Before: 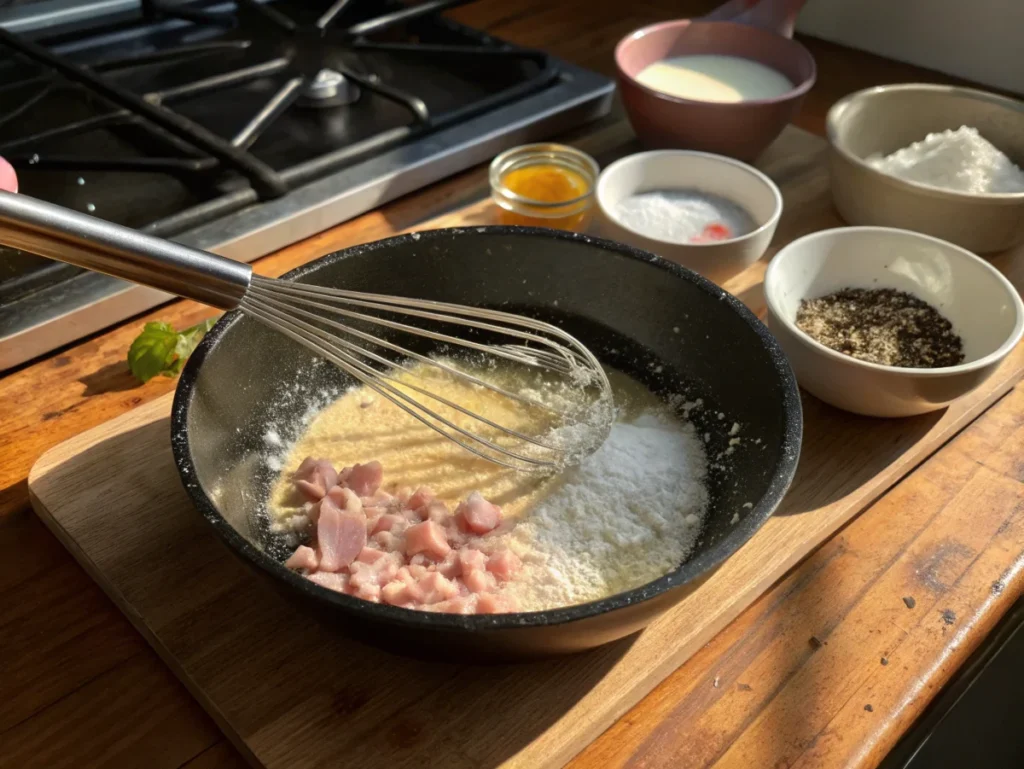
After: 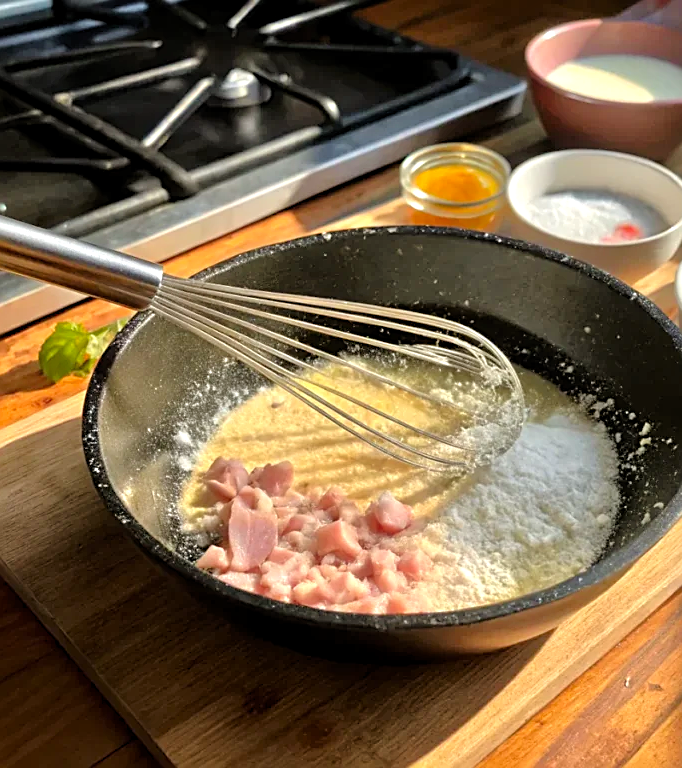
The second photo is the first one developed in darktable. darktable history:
crop and rotate: left 8.786%, right 24.548%
contrast brightness saturation: saturation 0.13
tone equalizer: -7 EV 0.15 EV, -6 EV 0.6 EV, -5 EV 1.15 EV, -4 EV 1.33 EV, -3 EV 1.15 EV, -2 EV 0.6 EV, -1 EV 0.15 EV, mask exposure compensation -0.5 EV
levels: levels [0.016, 0.484, 0.953]
sharpen: on, module defaults
